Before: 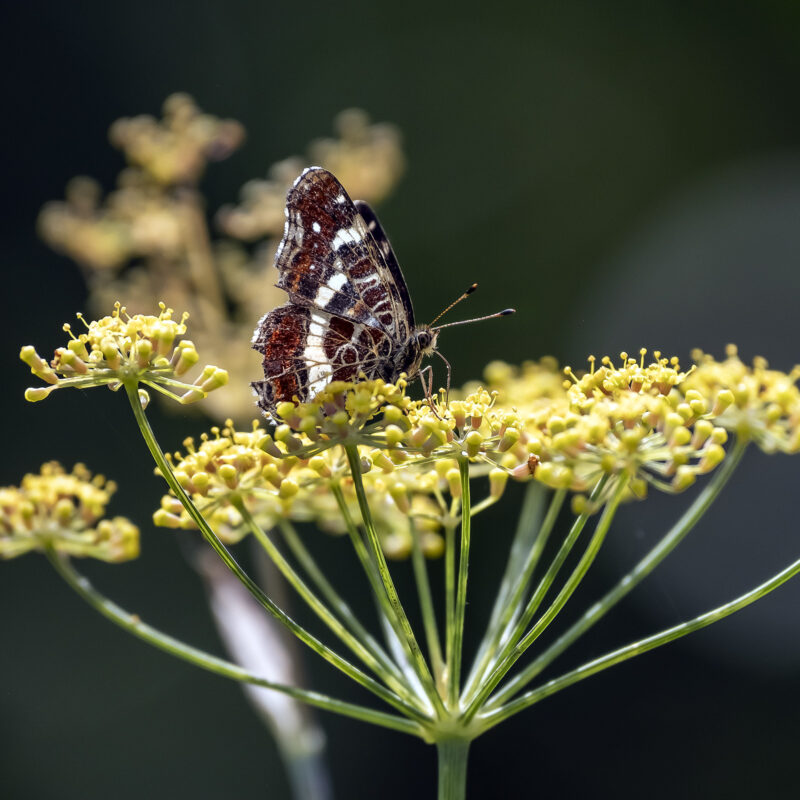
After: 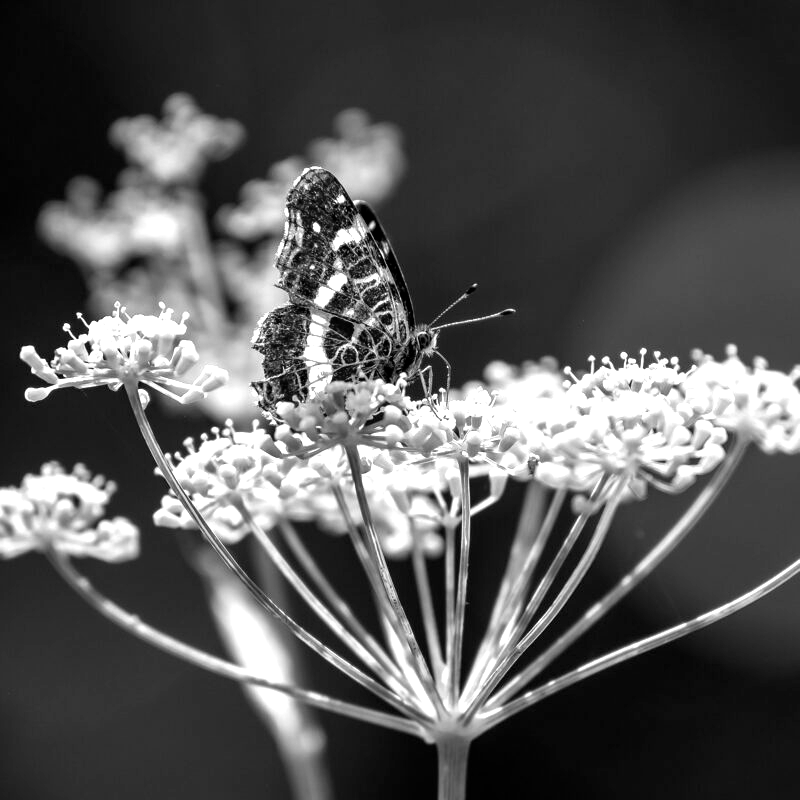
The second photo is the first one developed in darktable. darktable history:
color balance rgb: linear chroma grading › global chroma 42%, perceptual saturation grading › global saturation 42%, perceptual brilliance grading › global brilliance 25%, global vibrance 33%
monochrome: a 32, b 64, size 2.3
